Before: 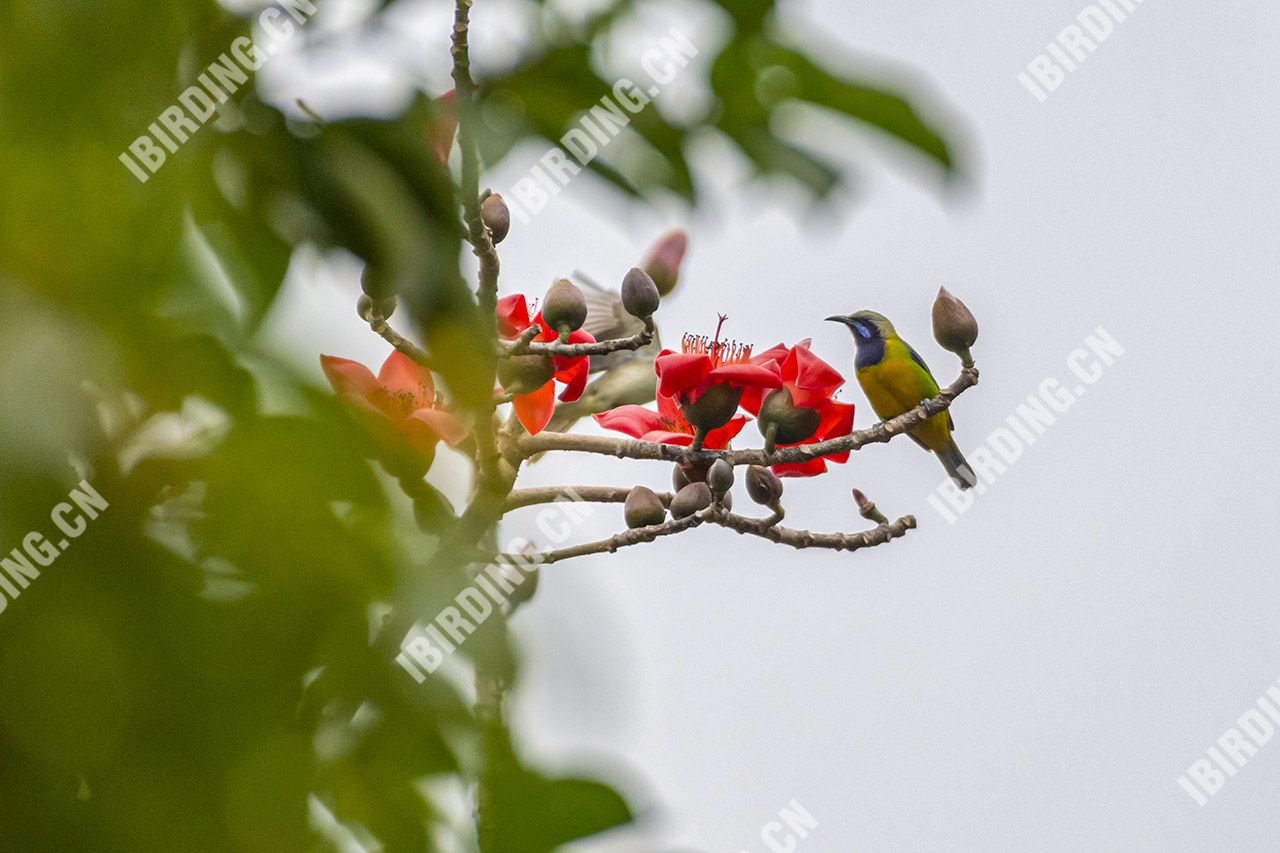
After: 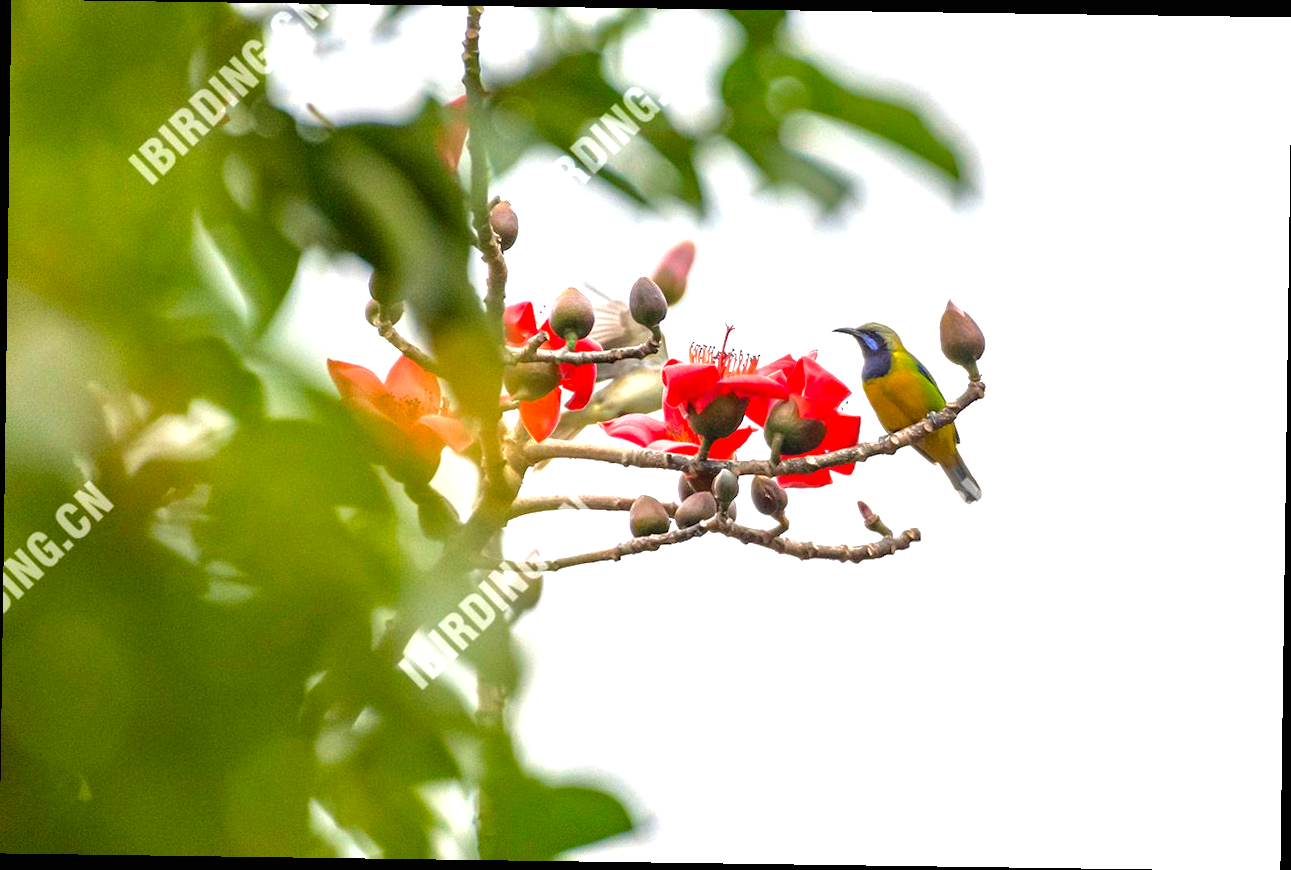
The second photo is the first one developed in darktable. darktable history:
rotate and perspective: rotation 0.8°, automatic cropping off
tone equalizer: on, module defaults
shadows and highlights: shadows 10, white point adjustment 1, highlights -40
exposure: black level correction 0, exposure 1.6 EV, compensate exposure bias true, compensate highlight preservation false
